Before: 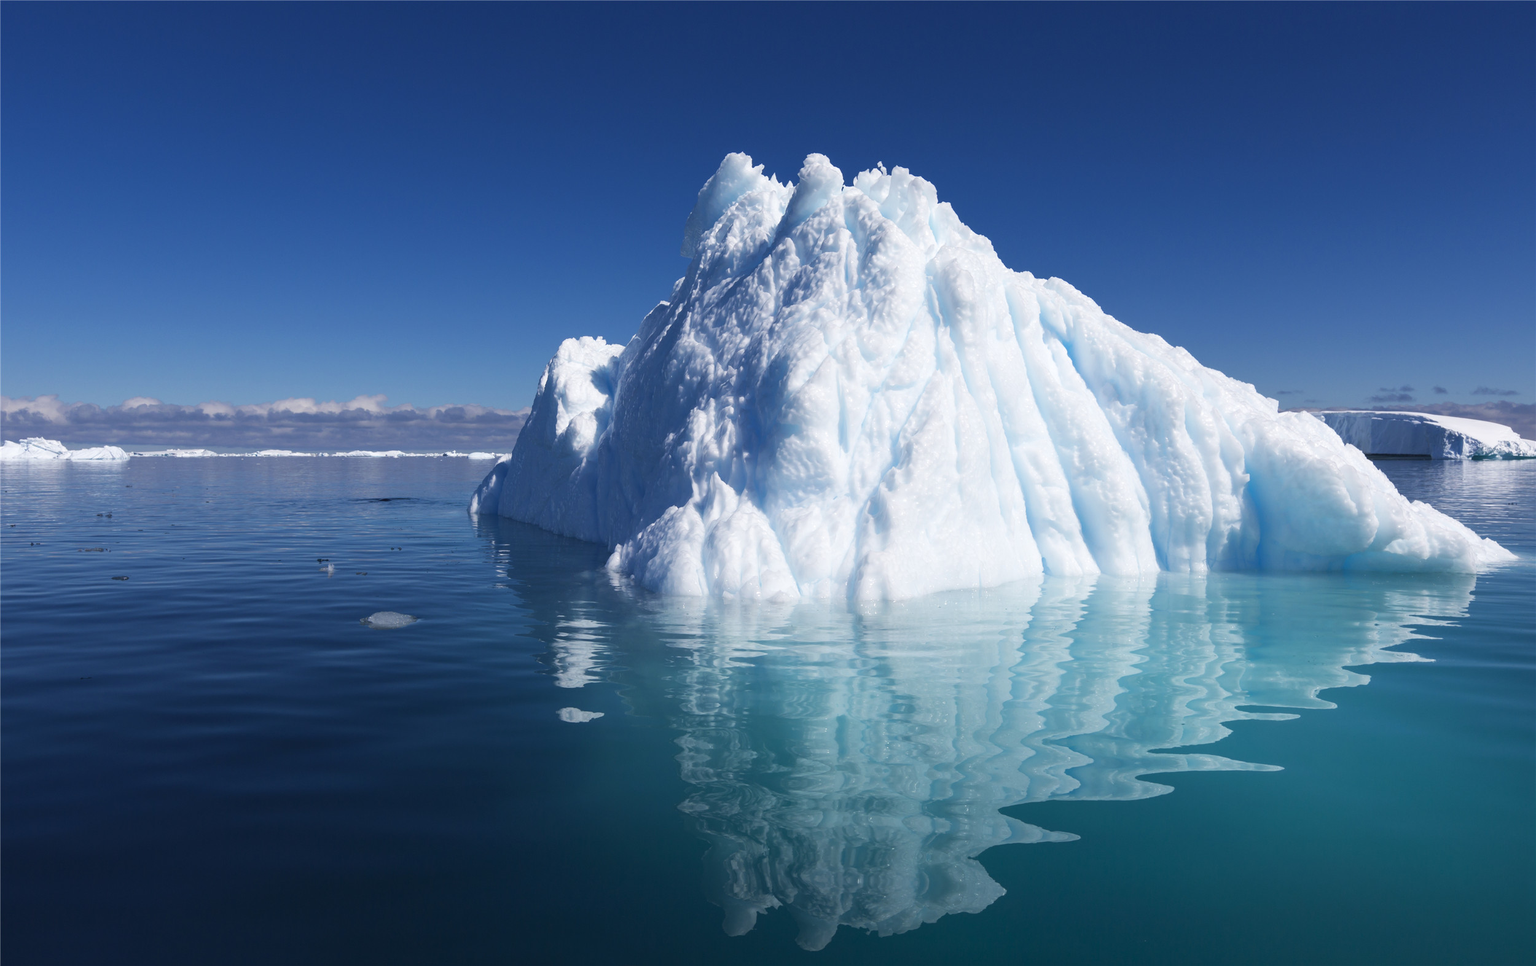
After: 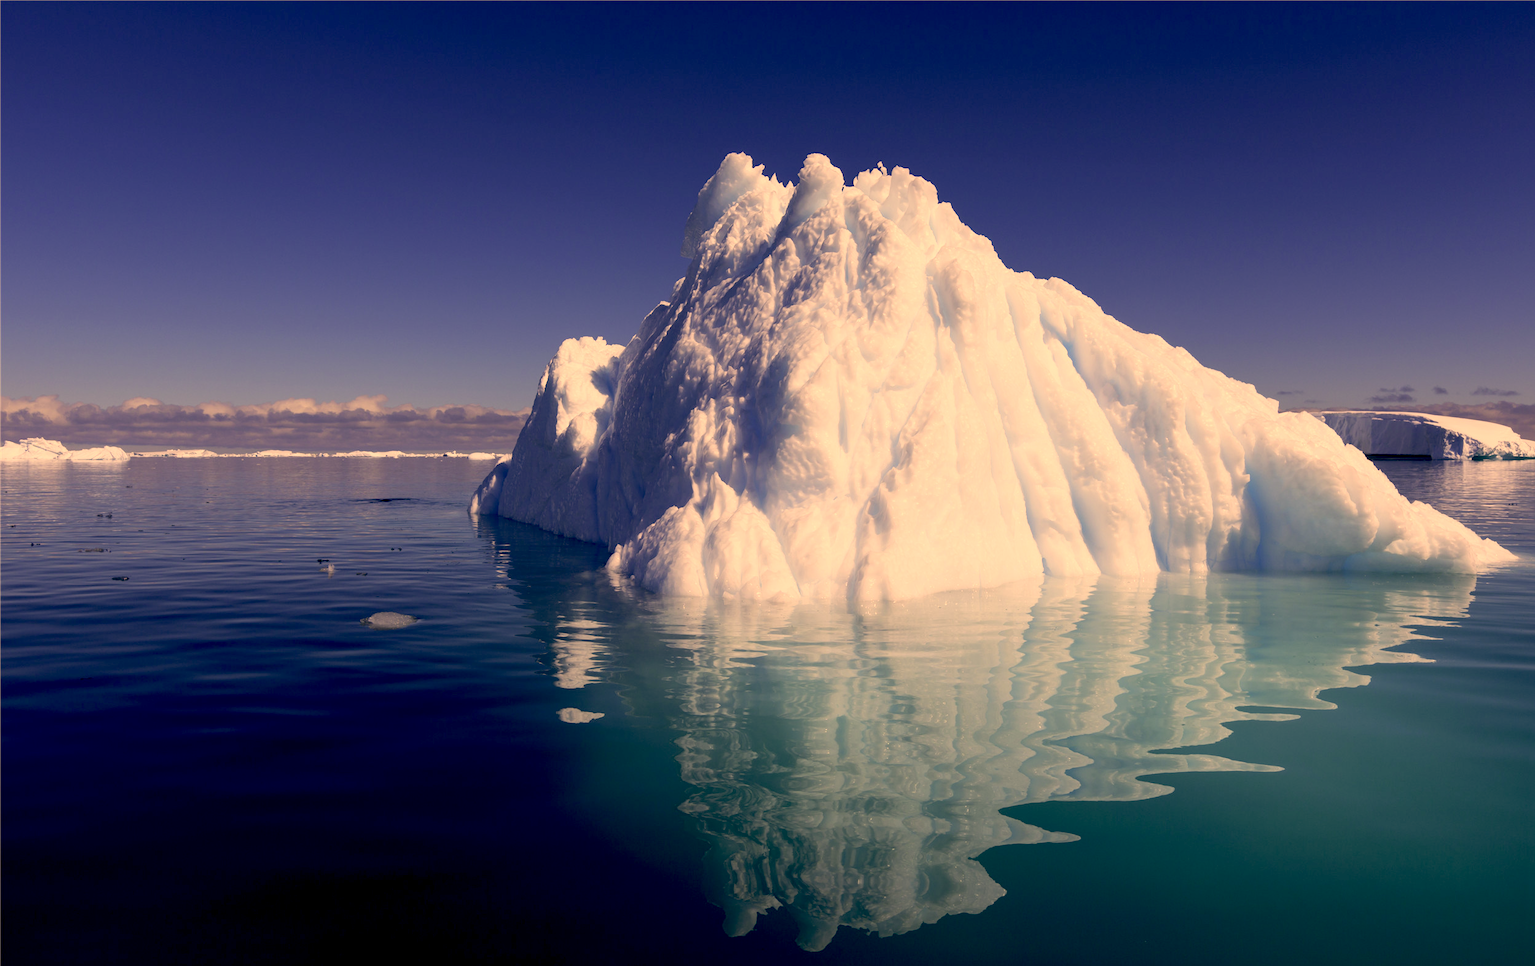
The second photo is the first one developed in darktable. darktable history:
exposure: black level correction 0.028, exposure -0.082 EV, compensate exposure bias true, compensate highlight preservation false
color correction: highlights a* 18.61, highlights b* 35.99, shadows a* 1.05, shadows b* 5.95, saturation 1.05
